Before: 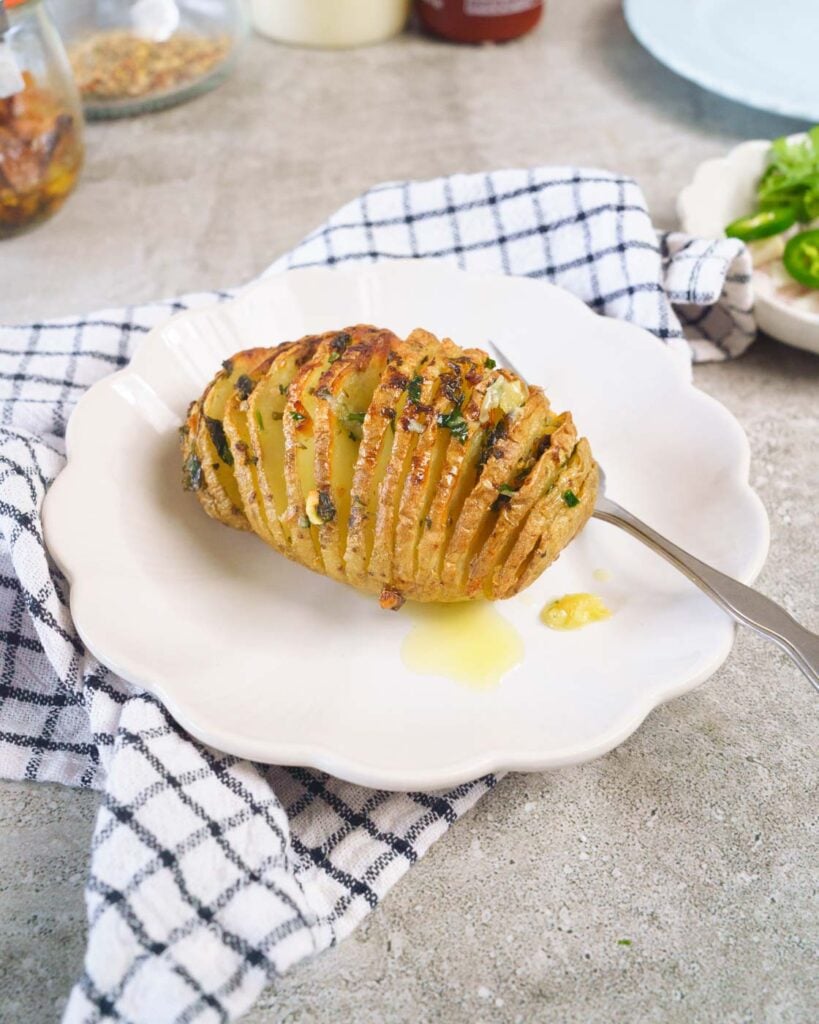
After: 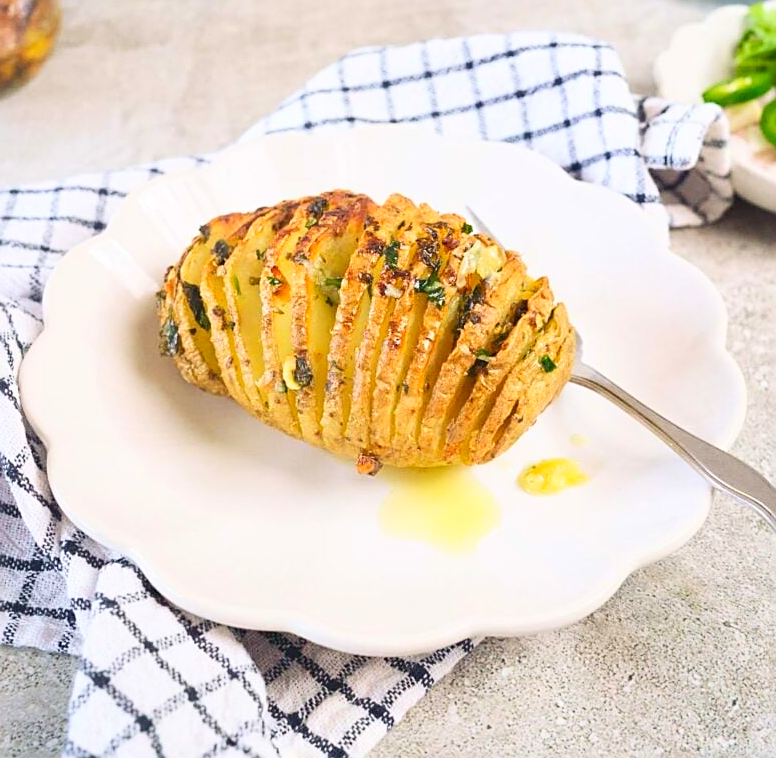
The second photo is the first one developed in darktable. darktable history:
crop and rotate: left 2.916%, top 13.271%, right 2.28%, bottom 12.611%
exposure: black level correction 0.001, compensate exposure bias true, compensate highlight preservation false
sharpen: on, module defaults
contrast brightness saturation: contrast 0.201, brightness 0.168, saturation 0.217
